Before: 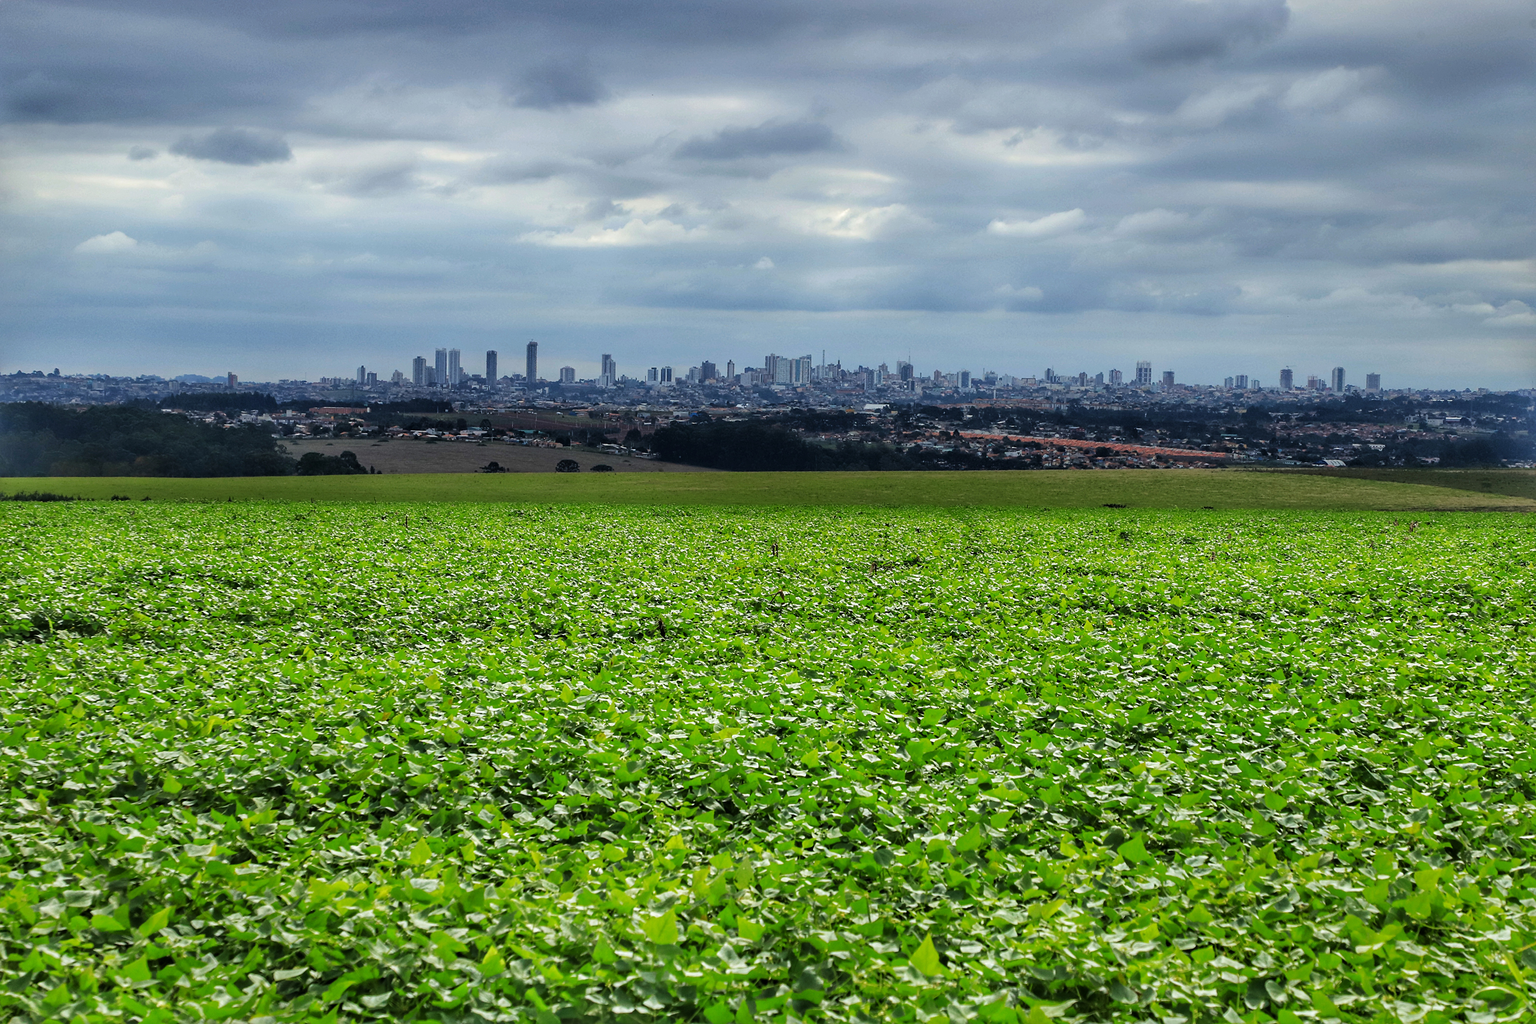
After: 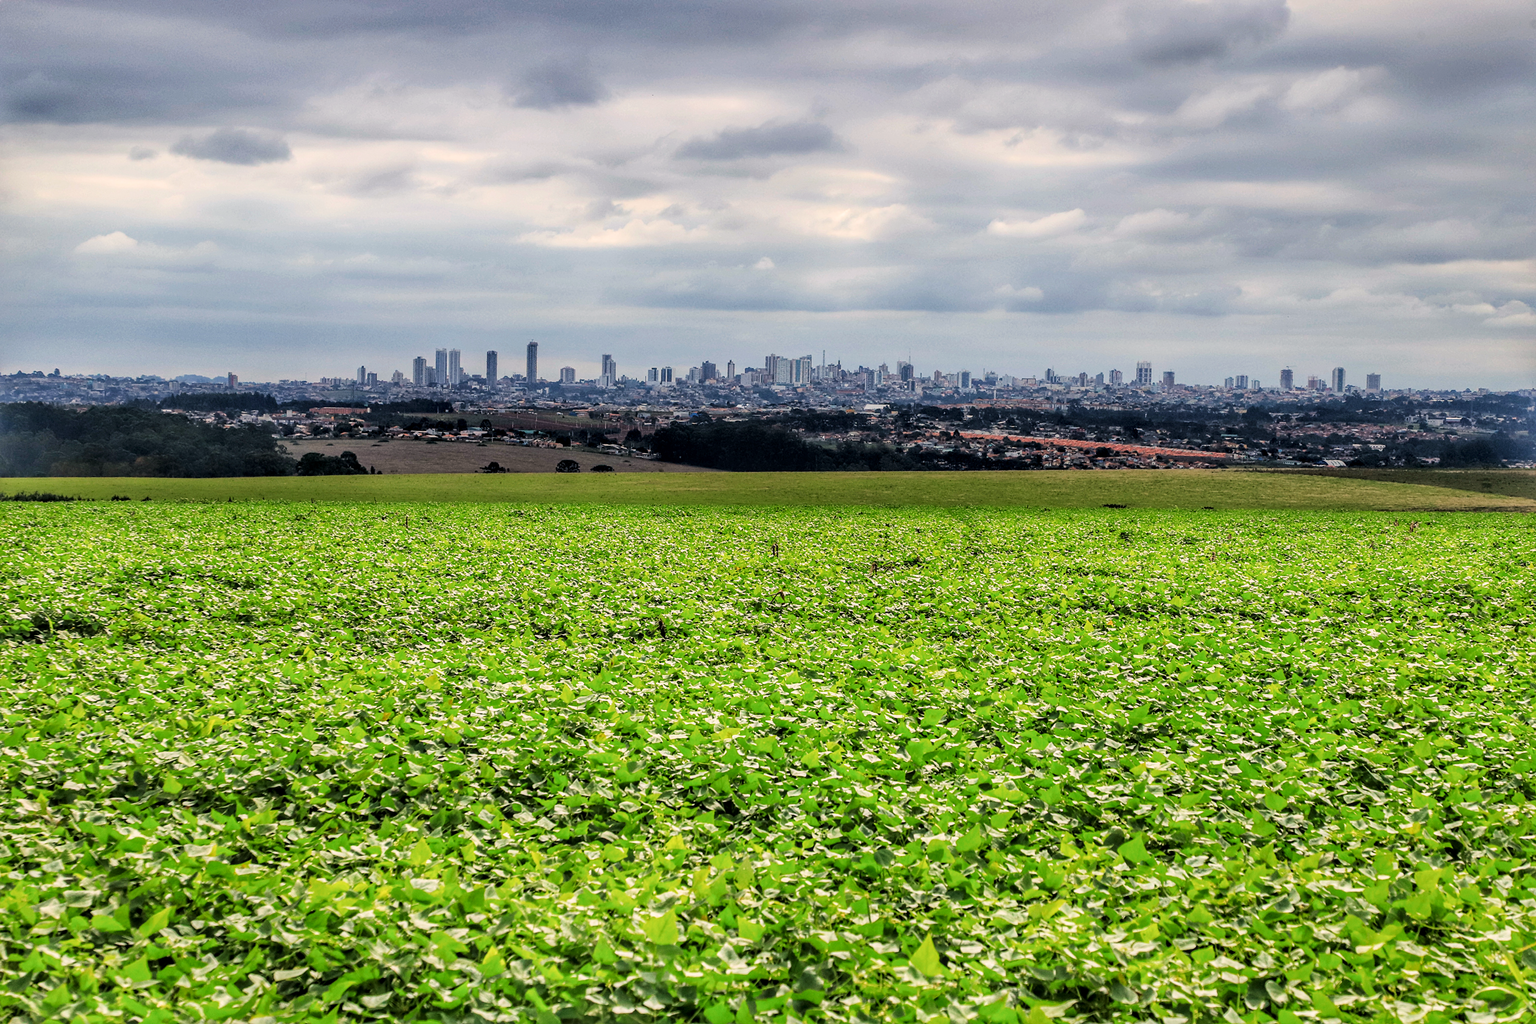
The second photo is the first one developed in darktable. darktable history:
exposure: exposure 0.564 EV
filmic rgb: white relative exposure 3.8 EV, hardness 4.35
local contrast: on, module defaults
white balance: red 1.127, blue 0.943
